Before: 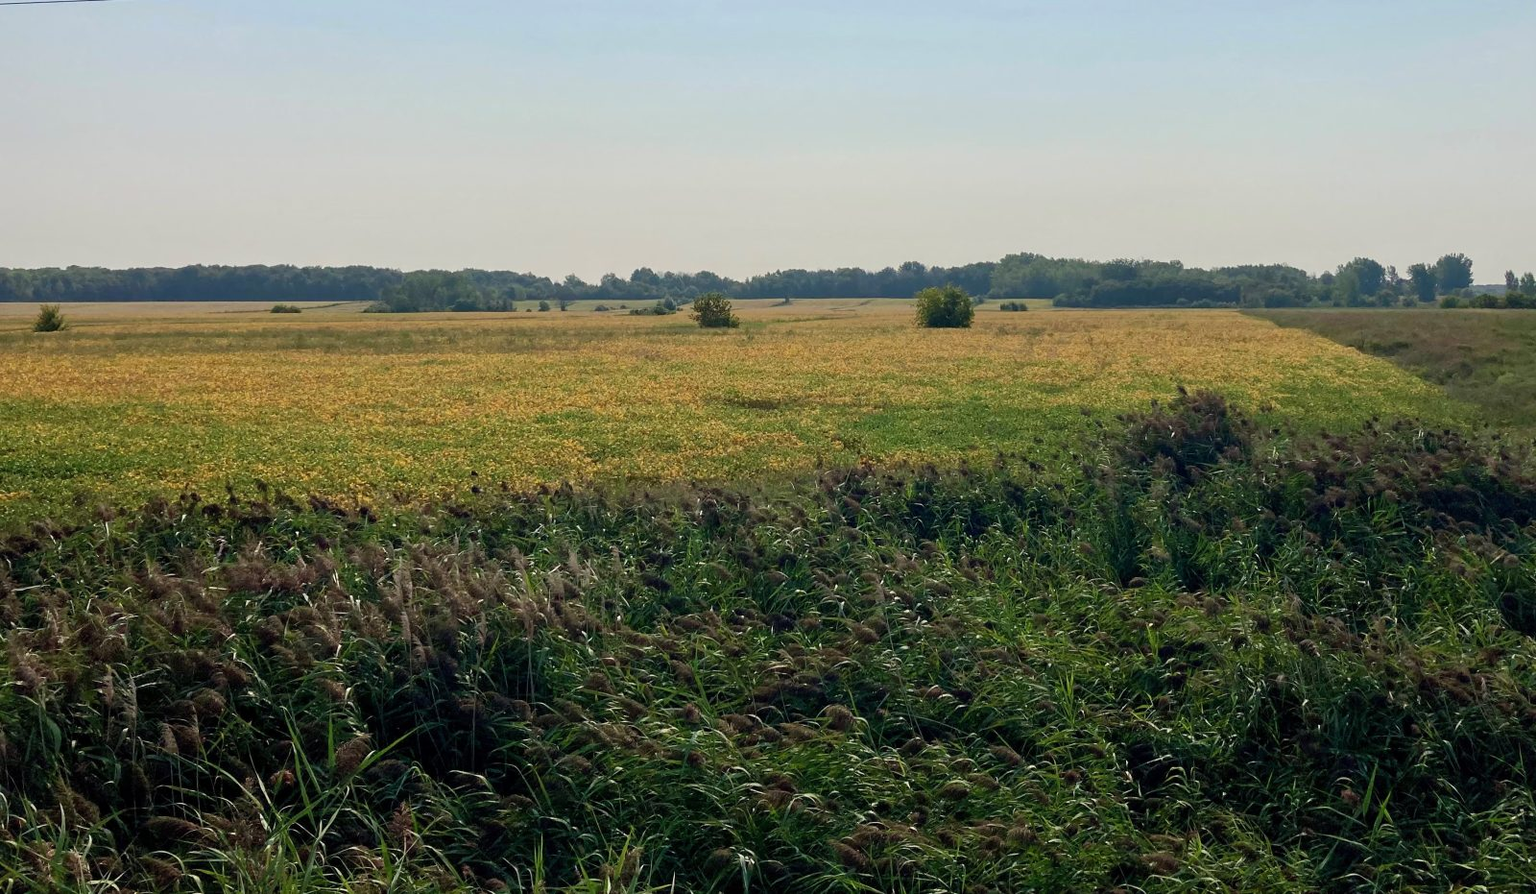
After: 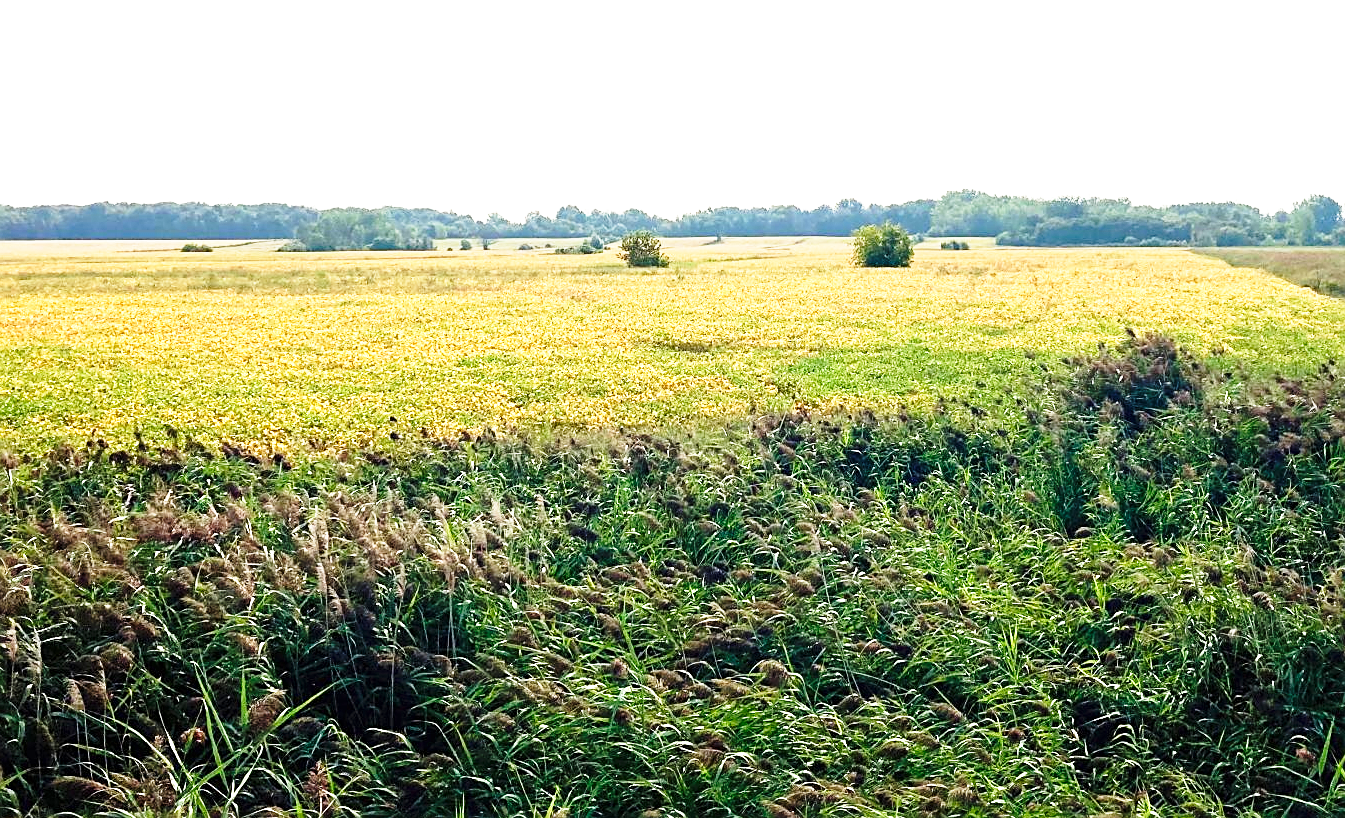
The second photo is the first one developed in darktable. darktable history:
crop: left 6.363%, top 8.029%, right 9.527%, bottom 4.03%
base curve: curves: ch0 [(0, 0) (0.026, 0.03) (0.109, 0.232) (0.351, 0.748) (0.669, 0.968) (1, 1)], preserve colors none
sharpen: on, module defaults
exposure: black level correction 0, exposure 1 EV, compensate highlight preservation false
